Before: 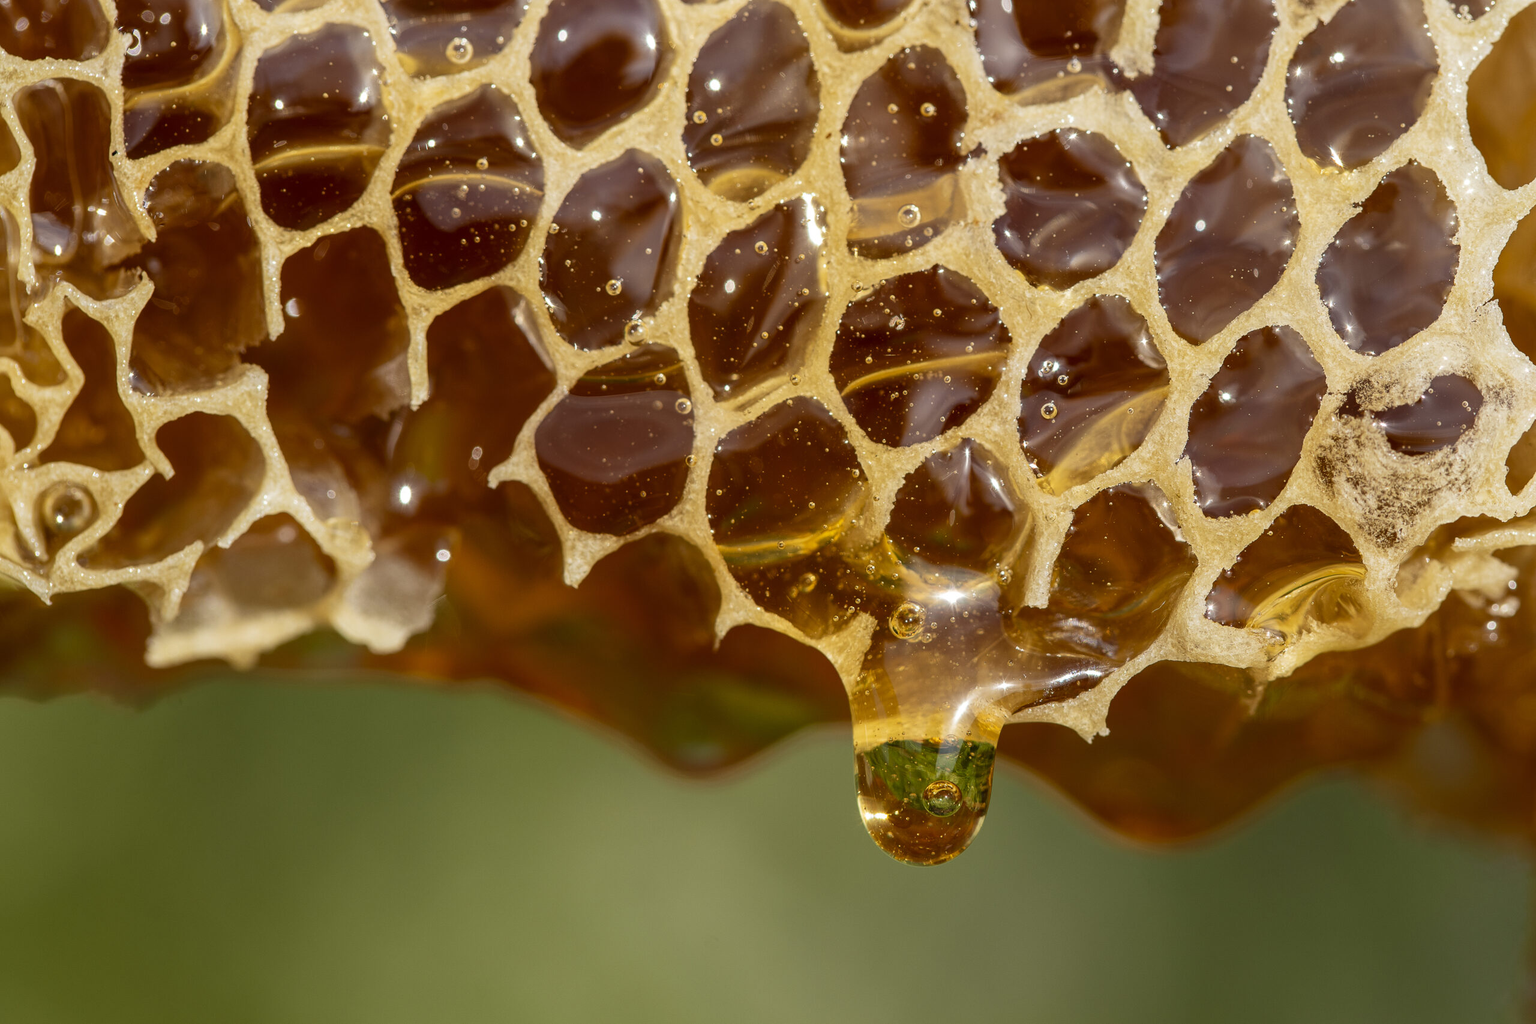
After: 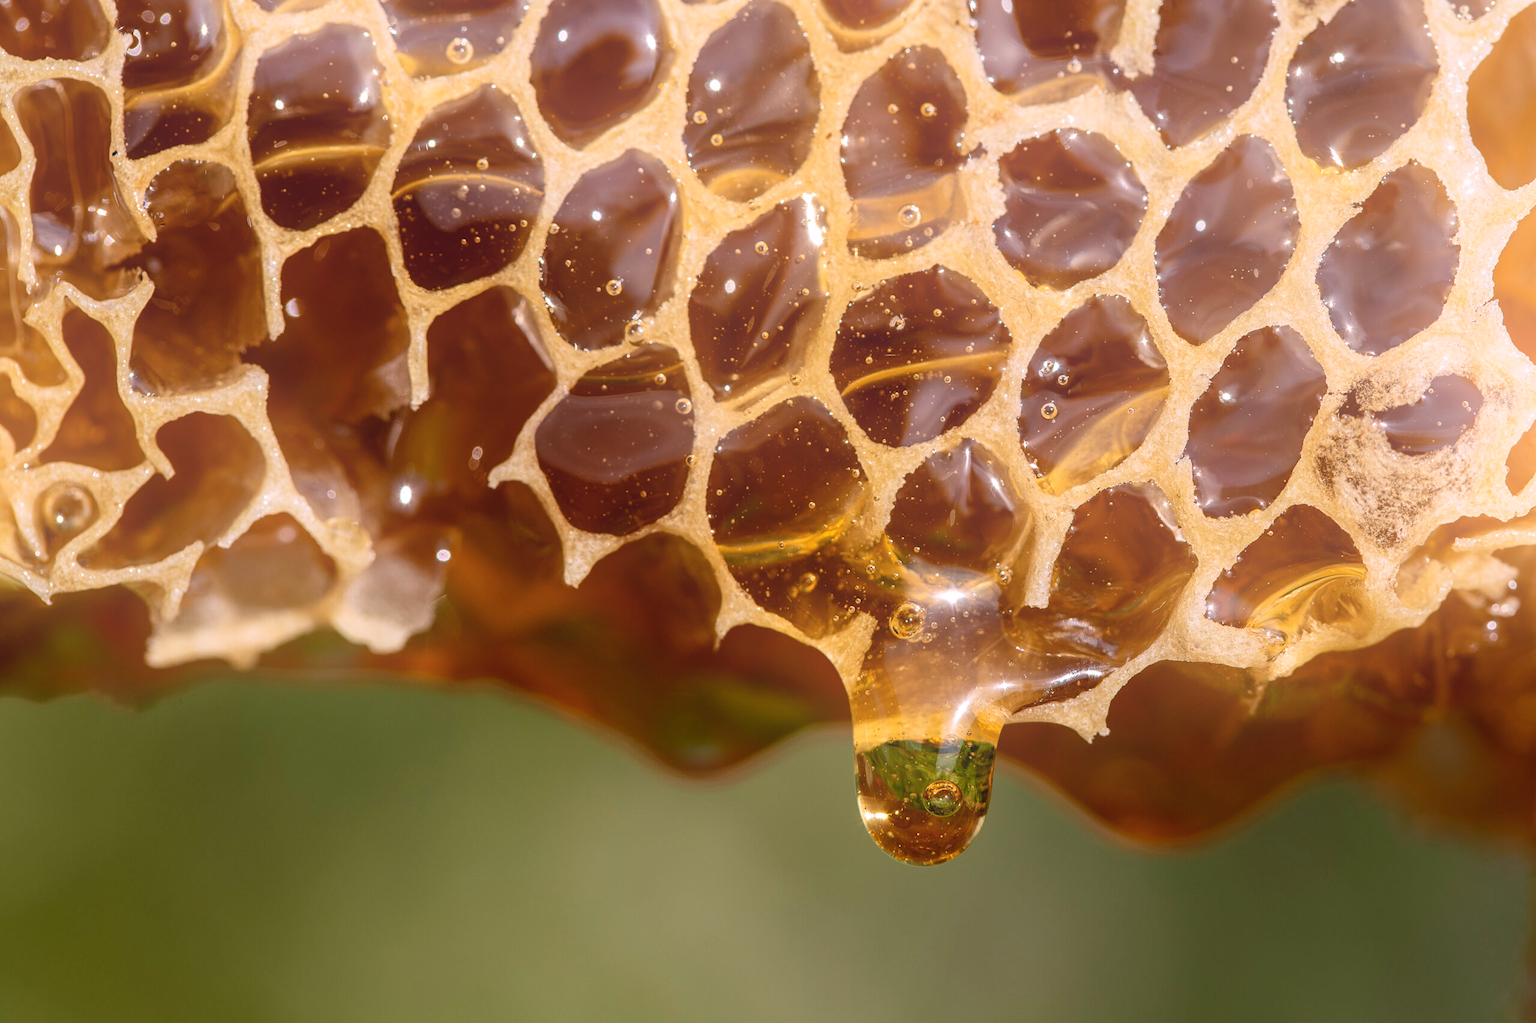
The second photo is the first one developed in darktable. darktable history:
white balance: red 1.05, blue 1.072
bloom: threshold 82.5%, strength 16.25%
color zones: curves: ch1 [(0, 0.469) (0.001, 0.469) (0.12, 0.446) (0.248, 0.469) (0.5, 0.5) (0.748, 0.5) (0.999, 0.469) (1, 0.469)]
